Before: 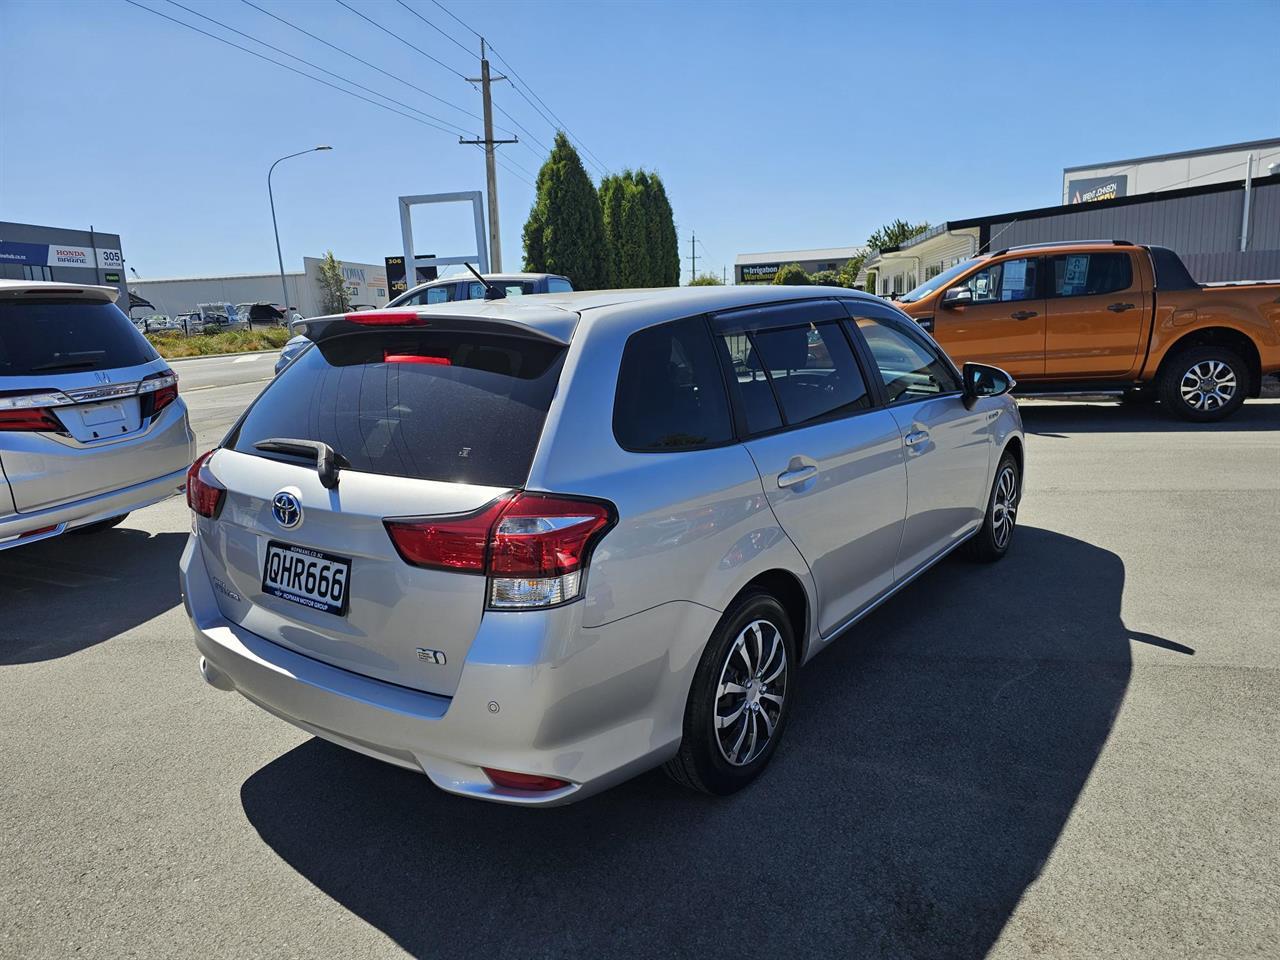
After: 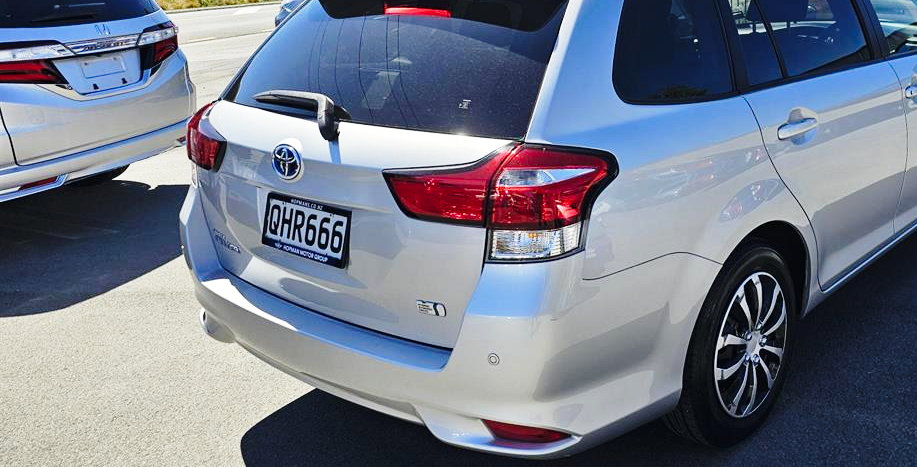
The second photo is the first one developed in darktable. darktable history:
base curve: curves: ch0 [(0, 0) (0.028, 0.03) (0.121, 0.232) (0.46, 0.748) (0.859, 0.968) (1, 1)], preserve colors none
crop: top 36.294%, right 28.34%, bottom 14.979%
